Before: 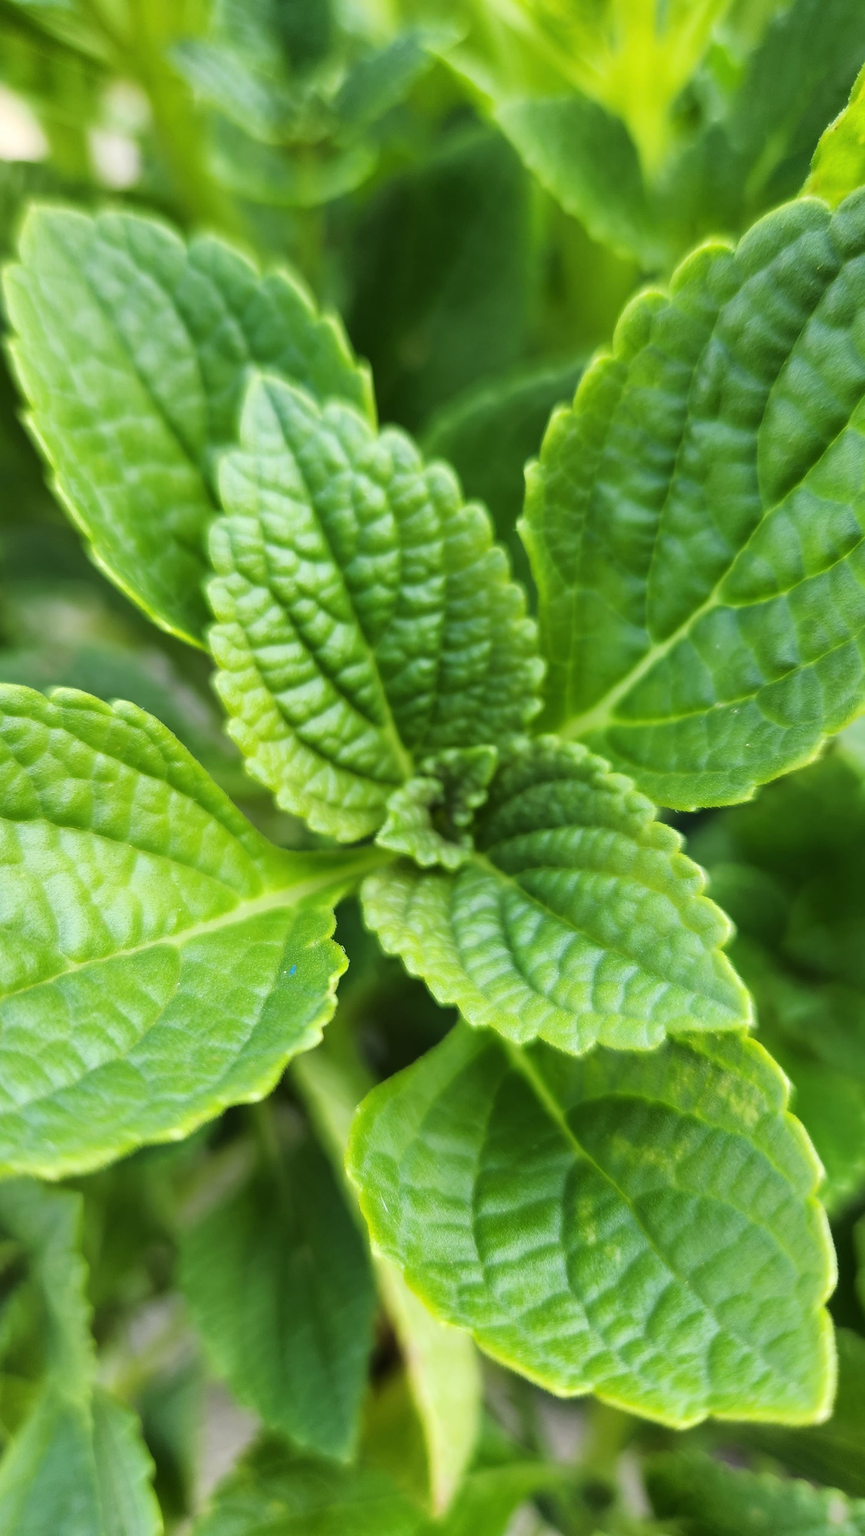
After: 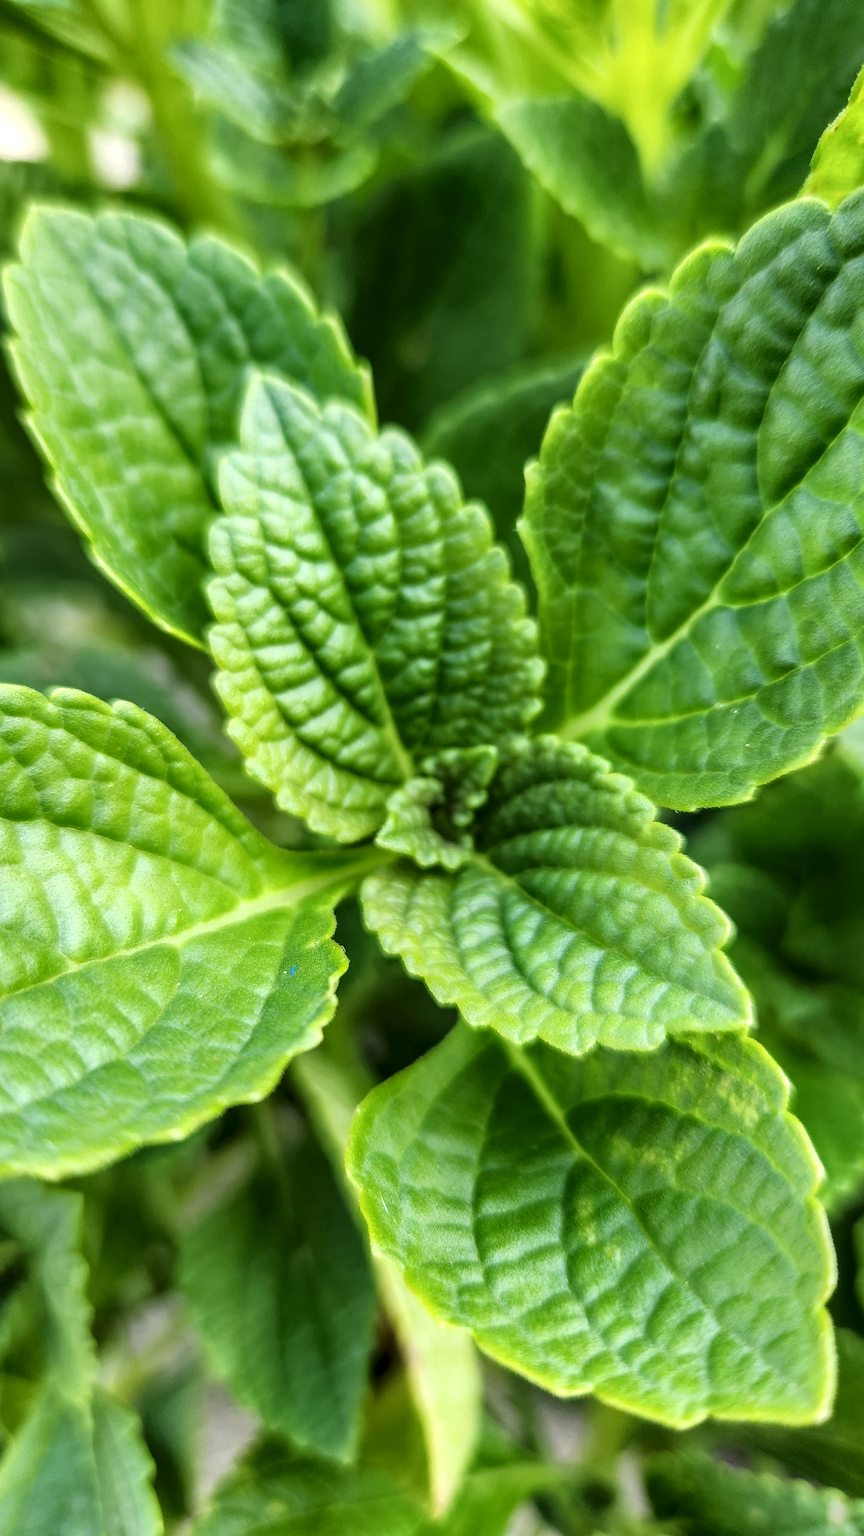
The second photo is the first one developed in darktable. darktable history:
local contrast: highlights 22%, detail 150%
